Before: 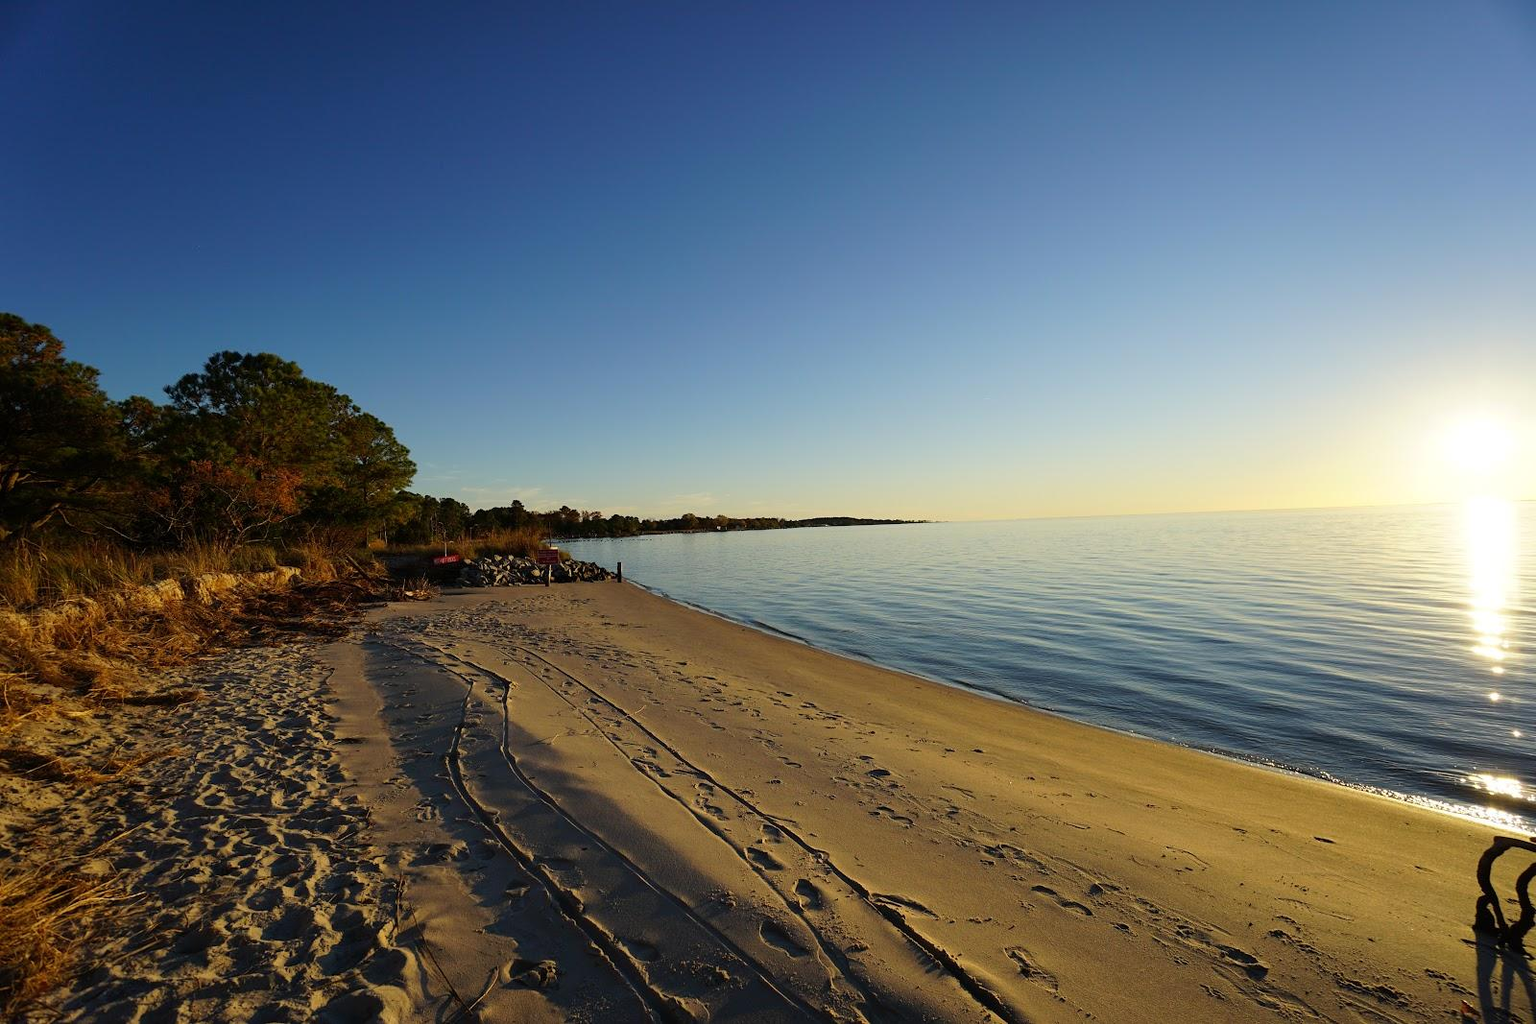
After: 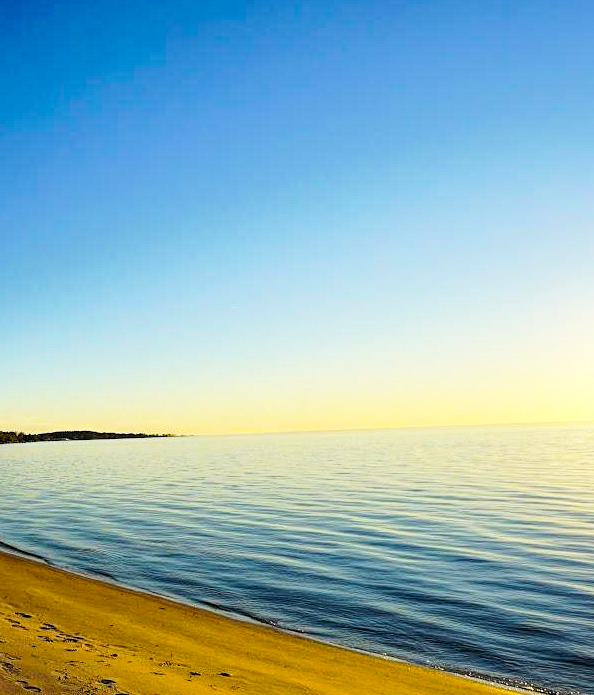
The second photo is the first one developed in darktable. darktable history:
base curve: curves: ch0 [(0, 0) (0.088, 0.125) (0.176, 0.251) (0.354, 0.501) (0.613, 0.749) (1, 0.877)], preserve colors none
crop and rotate: left 49.663%, top 10.124%, right 13.202%, bottom 24.73%
tone curve: curves: ch0 [(0.003, 0) (0.066, 0.023) (0.149, 0.094) (0.264, 0.238) (0.395, 0.401) (0.517, 0.553) (0.716, 0.743) (0.813, 0.846) (1, 1)]; ch1 [(0, 0) (0.164, 0.115) (0.337, 0.332) (0.39, 0.398) (0.464, 0.461) (0.501, 0.5) (0.521, 0.529) (0.571, 0.588) (0.652, 0.681) (0.733, 0.749) (0.811, 0.796) (1, 1)]; ch2 [(0, 0) (0.337, 0.382) (0.464, 0.476) (0.501, 0.502) (0.527, 0.54) (0.556, 0.567) (0.6, 0.59) (0.687, 0.675) (1, 1)], color space Lab, linked channels, preserve colors none
exposure: exposure -0.158 EV, compensate highlight preservation false
color balance rgb: linear chroma grading › global chroma 15.097%, perceptual saturation grading › global saturation 29.726%, global vibrance 20%
local contrast: highlights 106%, shadows 100%, detail 200%, midtone range 0.2
